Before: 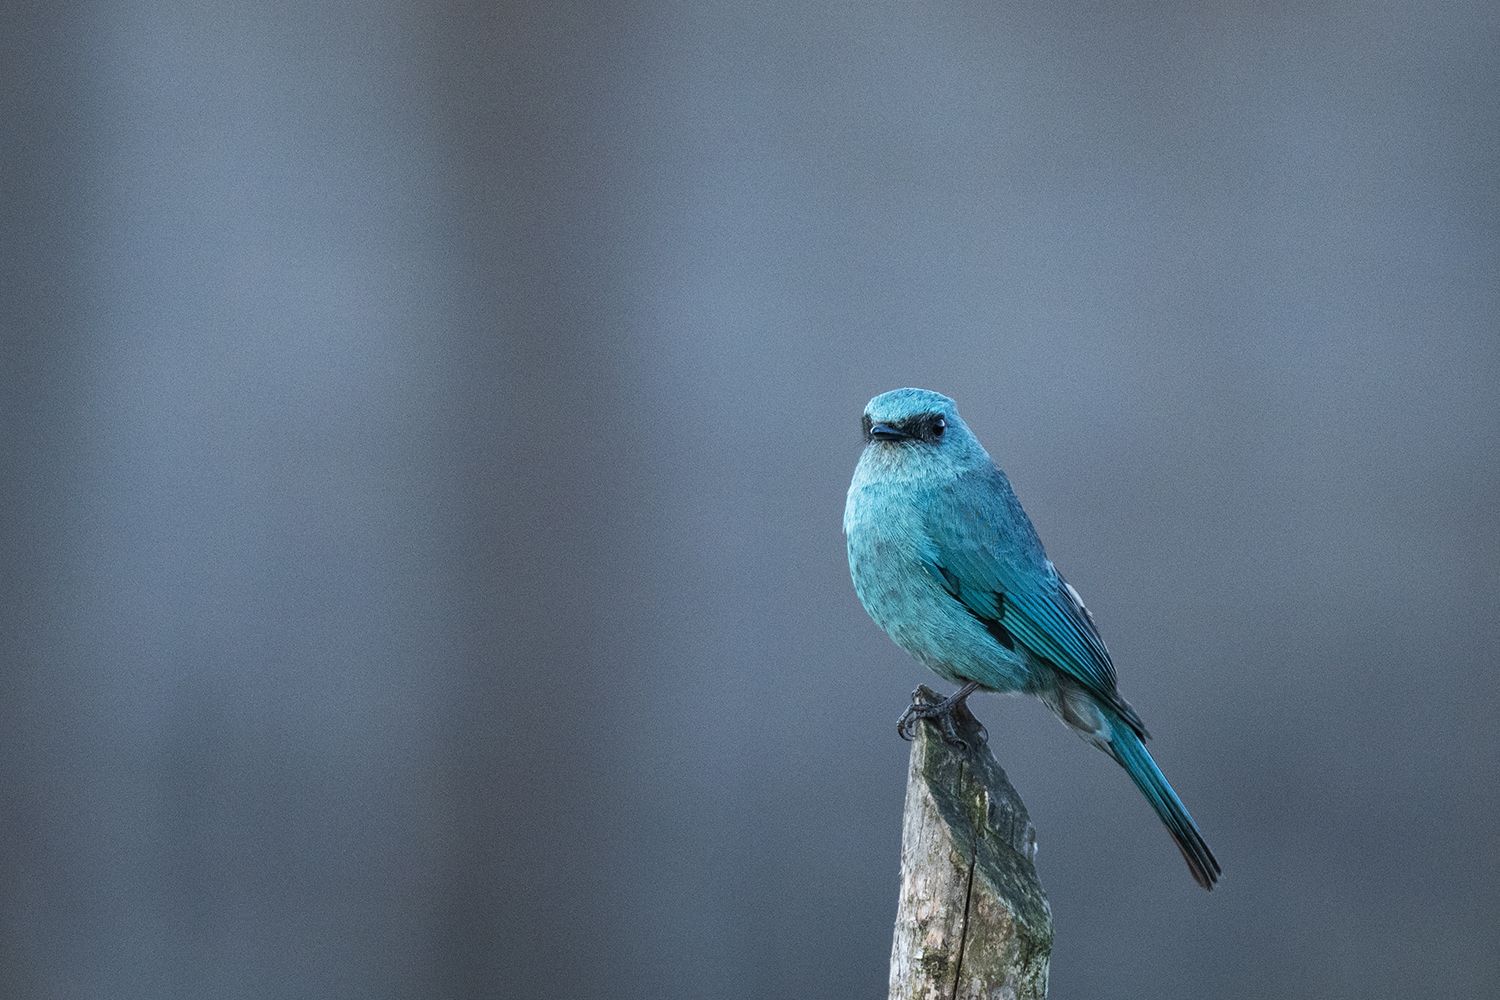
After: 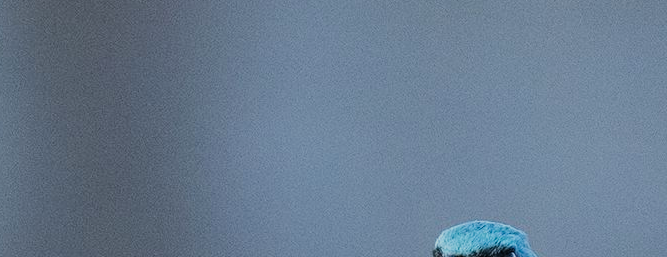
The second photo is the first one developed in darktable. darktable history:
filmic rgb: middle gray luminance 29.01%, black relative exposure -10.37 EV, white relative exposure 5.47 EV, target black luminance 0%, hardness 3.93, latitude 2.54%, contrast 1.122, highlights saturation mix 5.47%, shadows ↔ highlights balance 15.81%, color science v5 (2021), contrast in shadows safe, contrast in highlights safe
crop: left 28.662%, top 16.787%, right 26.851%, bottom 57.508%
